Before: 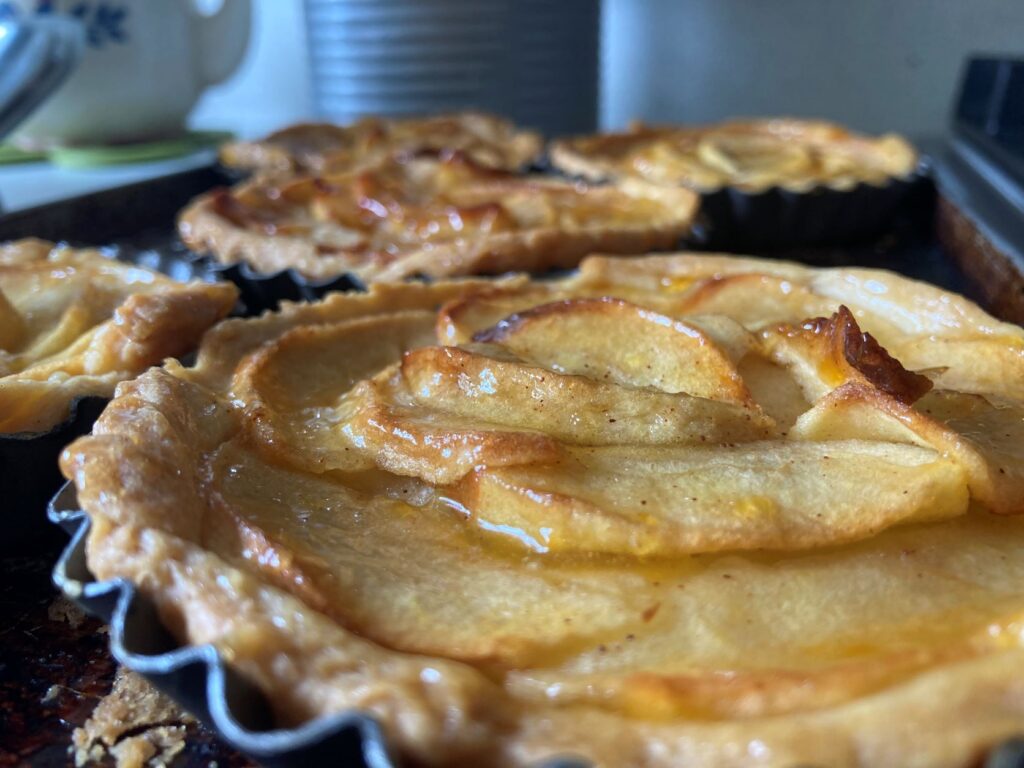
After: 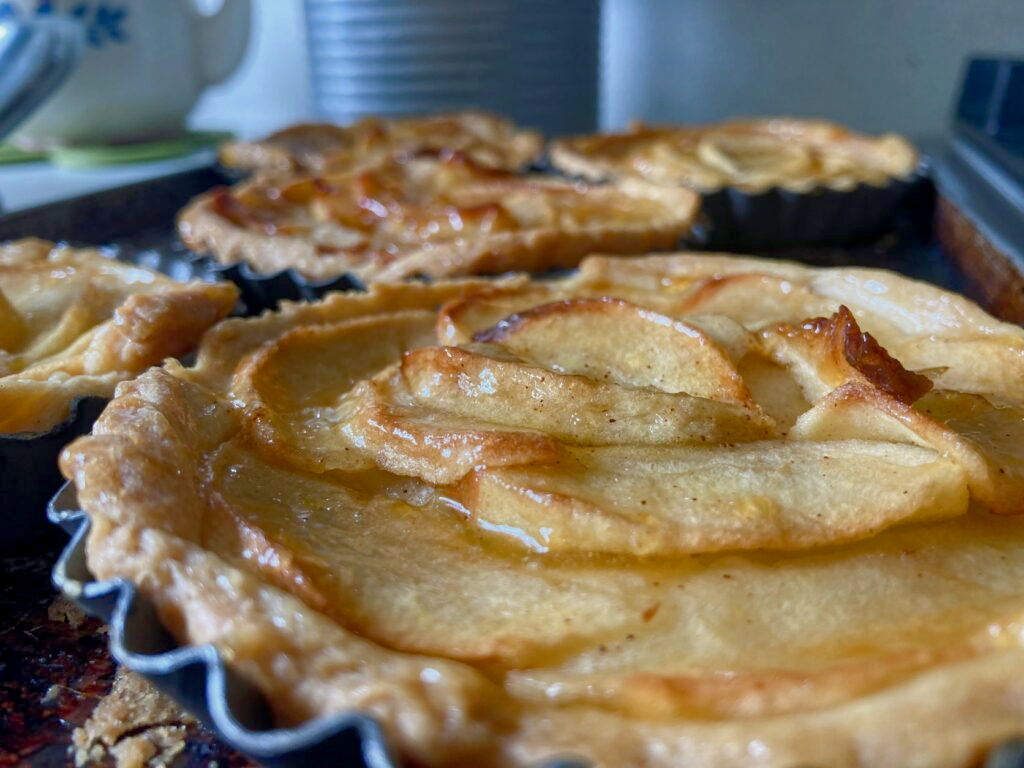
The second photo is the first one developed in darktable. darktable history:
color balance rgb: shadows lift › chroma 1%, shadows lift › hue 113°, highlights gain › chroma 0.2%, highlights gain › hue 333°, perceptual saturation grading › global saturation 20%, perceptual saturation grading › highlights -50%, perceptual saturation grading › shadows 25%, contrast -10%
local contrast: highlights 100%, shadows 100%, detail 120%, midtone range 0.2
shadows and highlights: shadows 43.06, highlights 6.94
